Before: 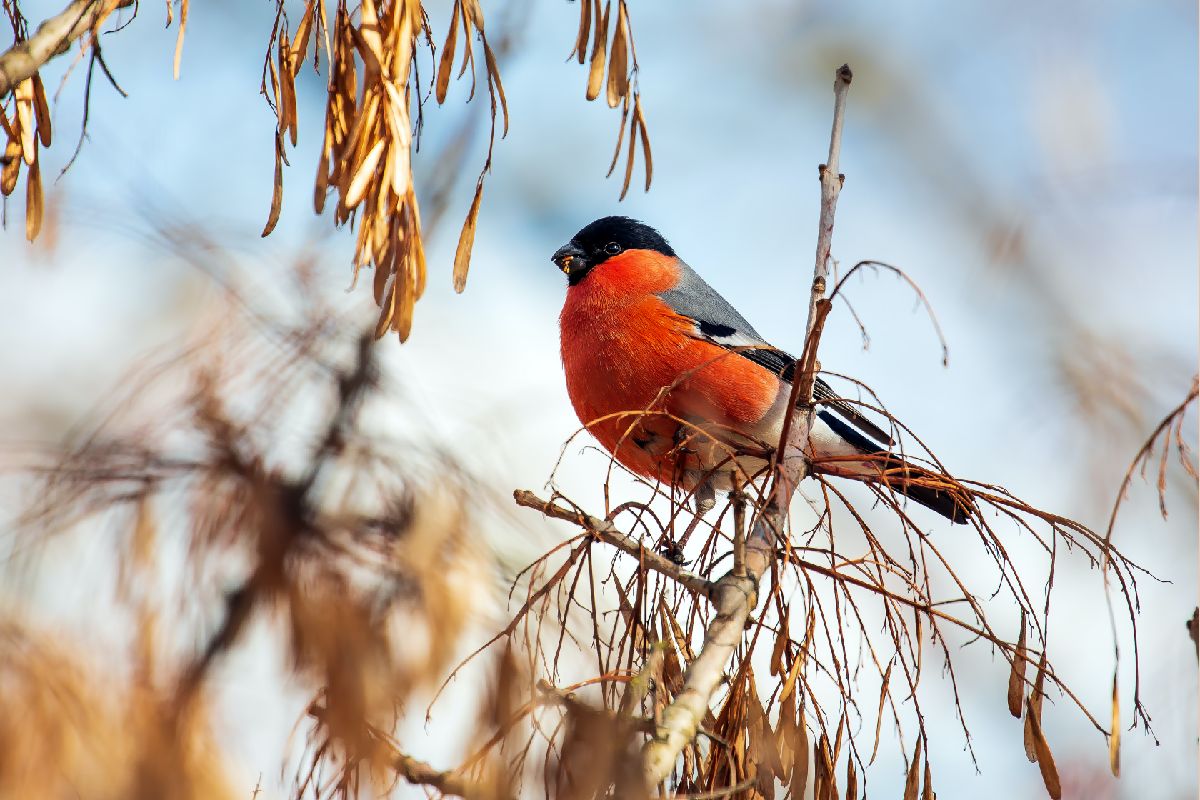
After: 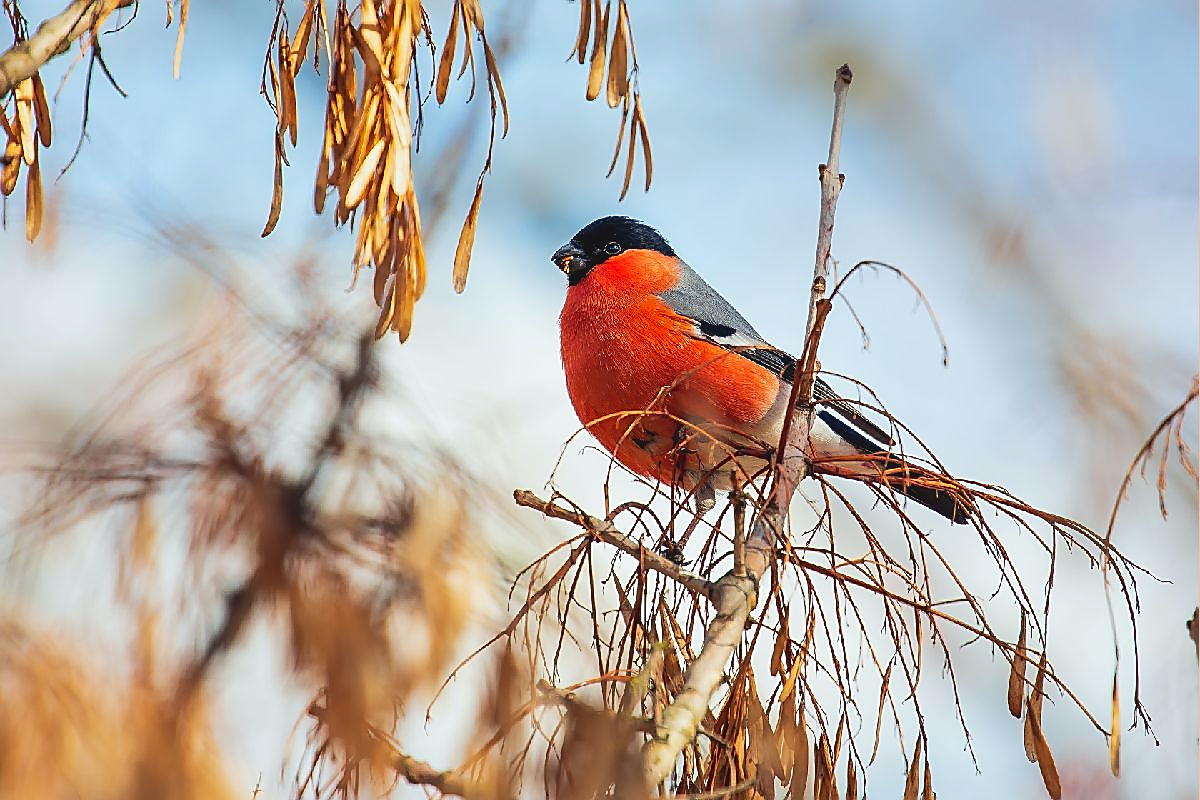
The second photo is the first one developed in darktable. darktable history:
contrast brightness saturation: contrast -0.1, brightness 0.05, saturation 0.08
sharpen: radius 1.4, amount 1.25, threshold 0.7
